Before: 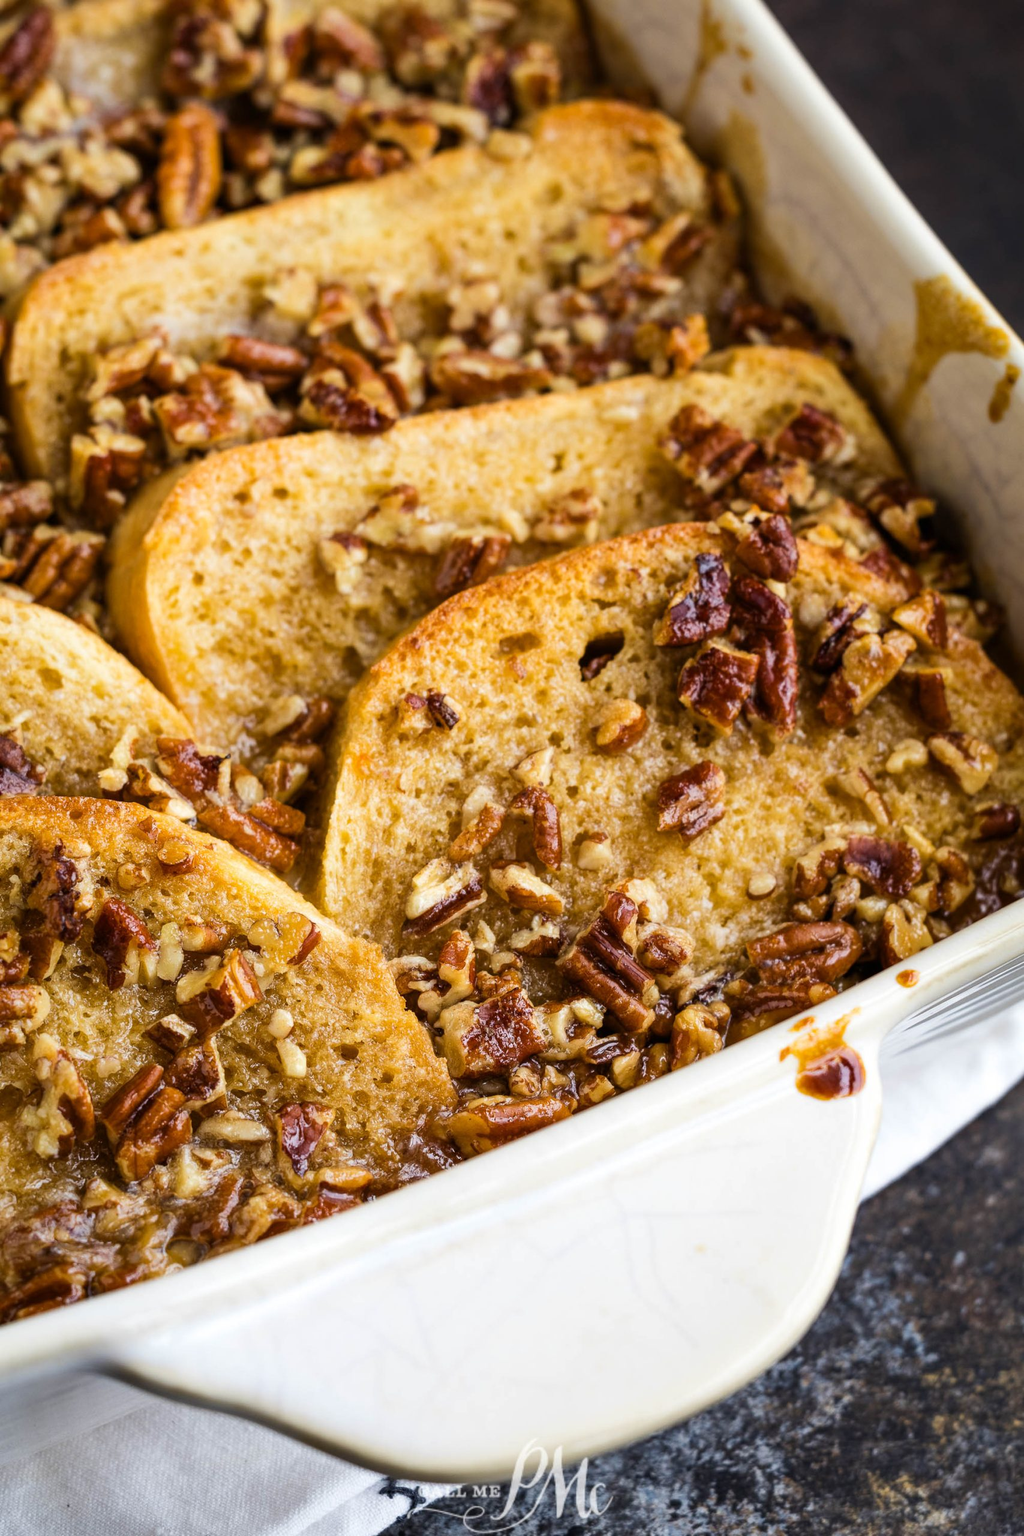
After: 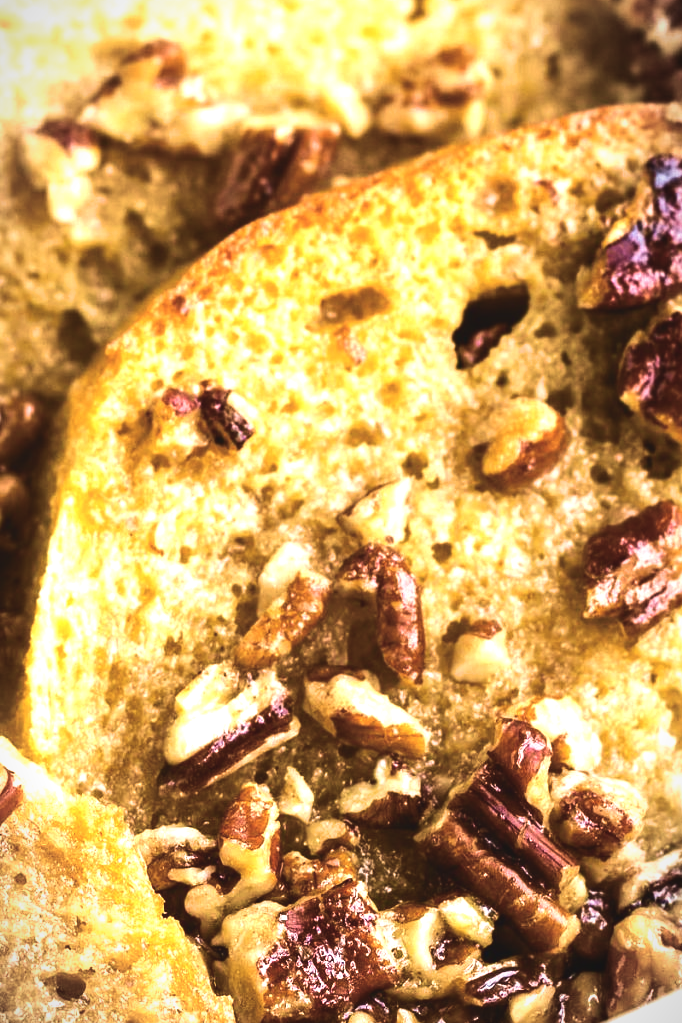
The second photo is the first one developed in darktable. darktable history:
crop: left 30%, top 30%, right 30%, bottom 30%
velvia: strength 67.07%, mid-tones bias 0.972
vignetting: fall-off start 100%, fall-off radius 64.94%, automatic ratio true, unbound false
exposure: black level correction -0.015, compensate highlight preservation false
tone equalizer: -8 EV -1.08 EV, -7 EV -1.01 EV, -6 EV -0.867 EV, -5 EV -0.578 EV, -3 EV 0.578 EV, -2 EV 0.867 EV, -1 EV 1.01 EV, +0 EV 1.08 EV, edges refinement/feathering 500, mask exposure compensation -1.57 EV, preserve details no
